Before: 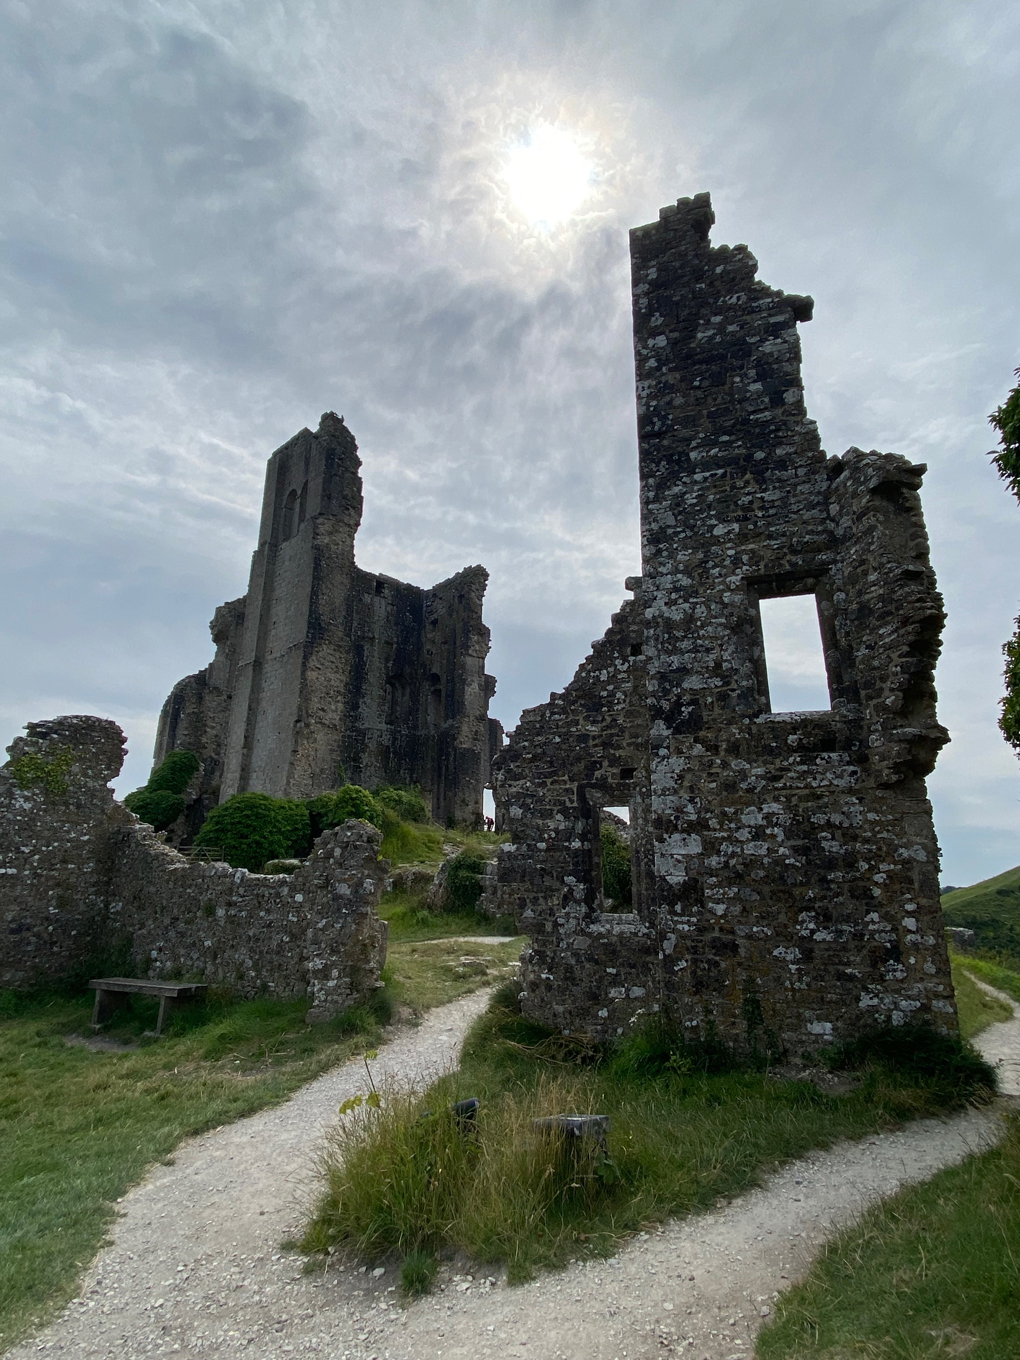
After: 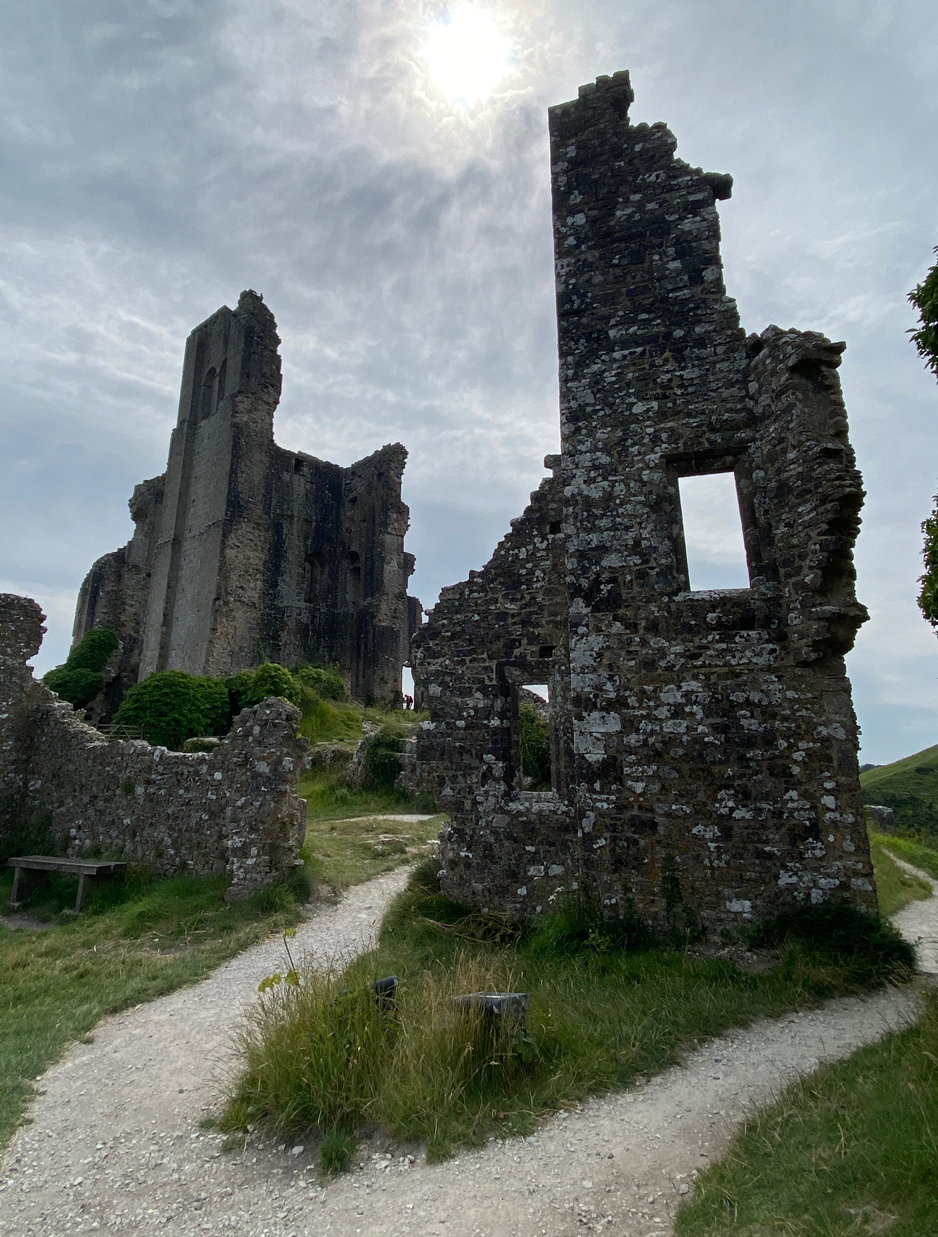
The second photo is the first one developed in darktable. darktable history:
crop and rotate: left 7.983%, top 9.043%
